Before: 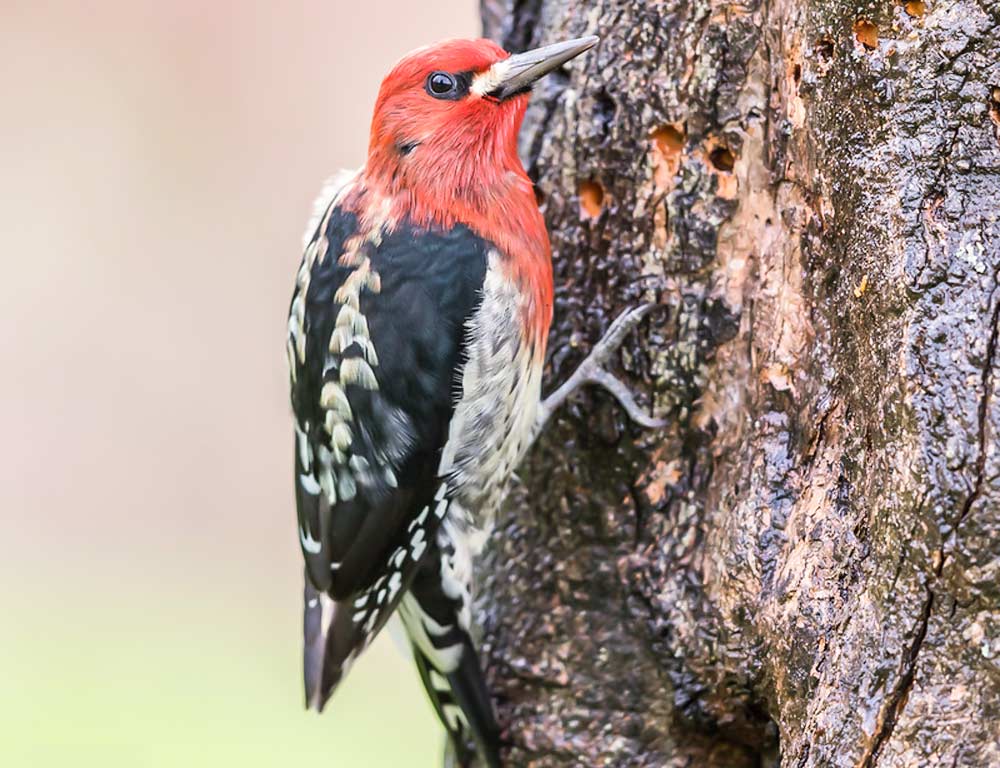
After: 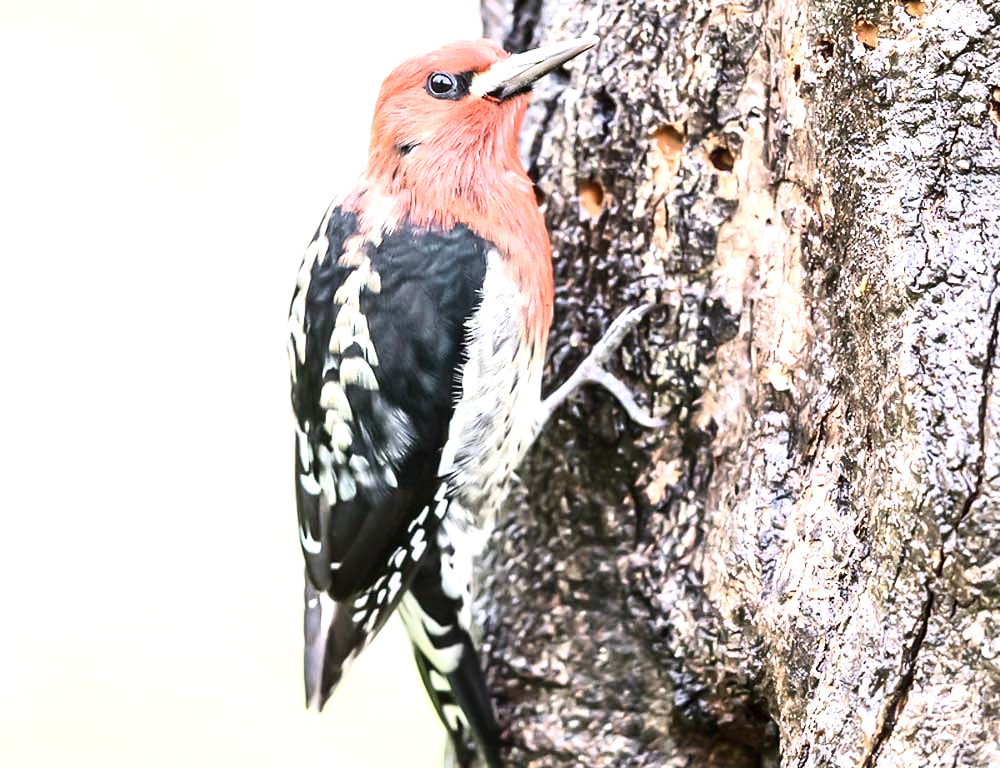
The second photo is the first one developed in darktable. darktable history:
contrast brightness saturation: contrast 0.25, saturation -0.31
exposure: black level correction 0, exposure 0.9 EV, compensate highlight preservation false
